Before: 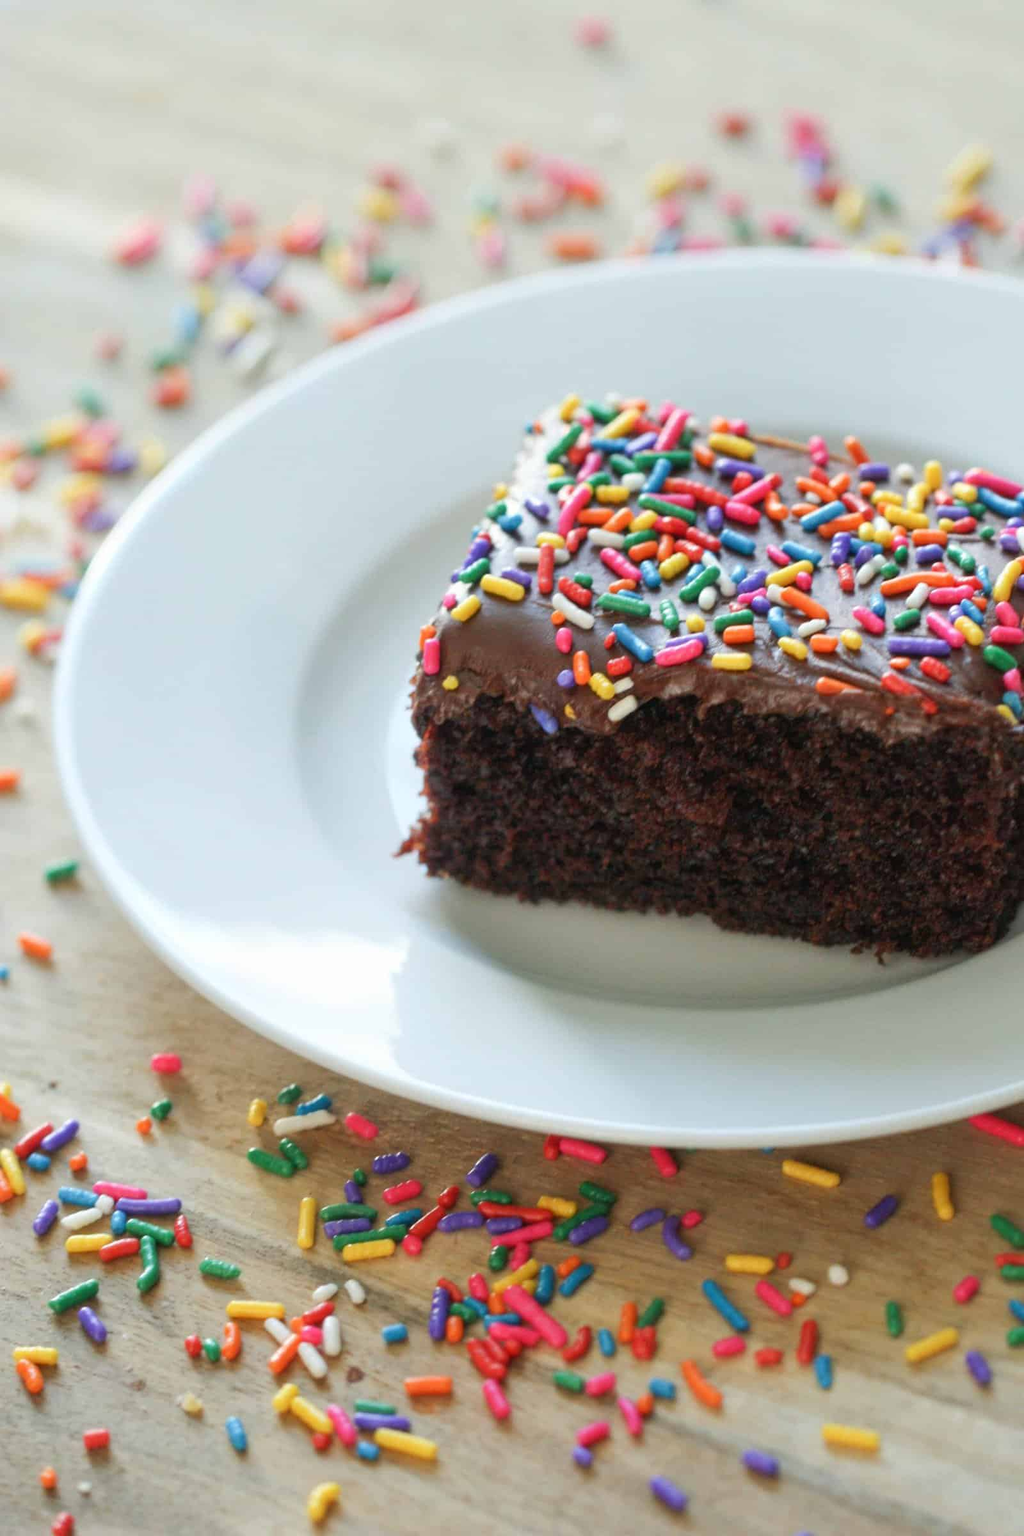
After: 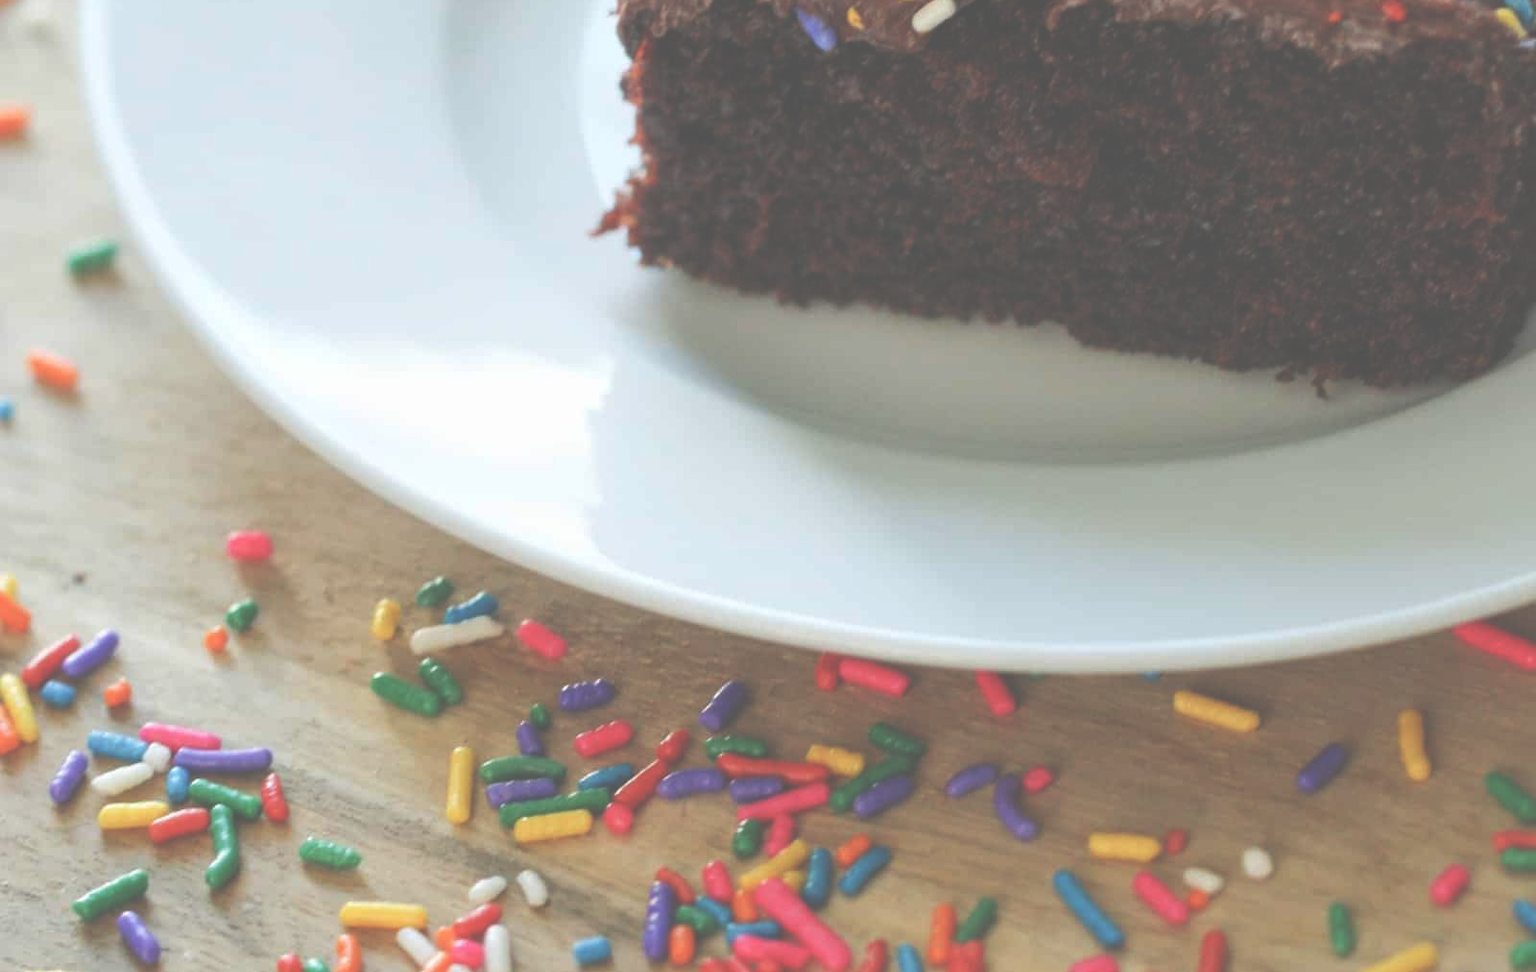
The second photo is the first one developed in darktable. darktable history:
exposure: black level correction -0.087, compensate highlight preservation false
crop: top 45.568%, bottom 12.187%
